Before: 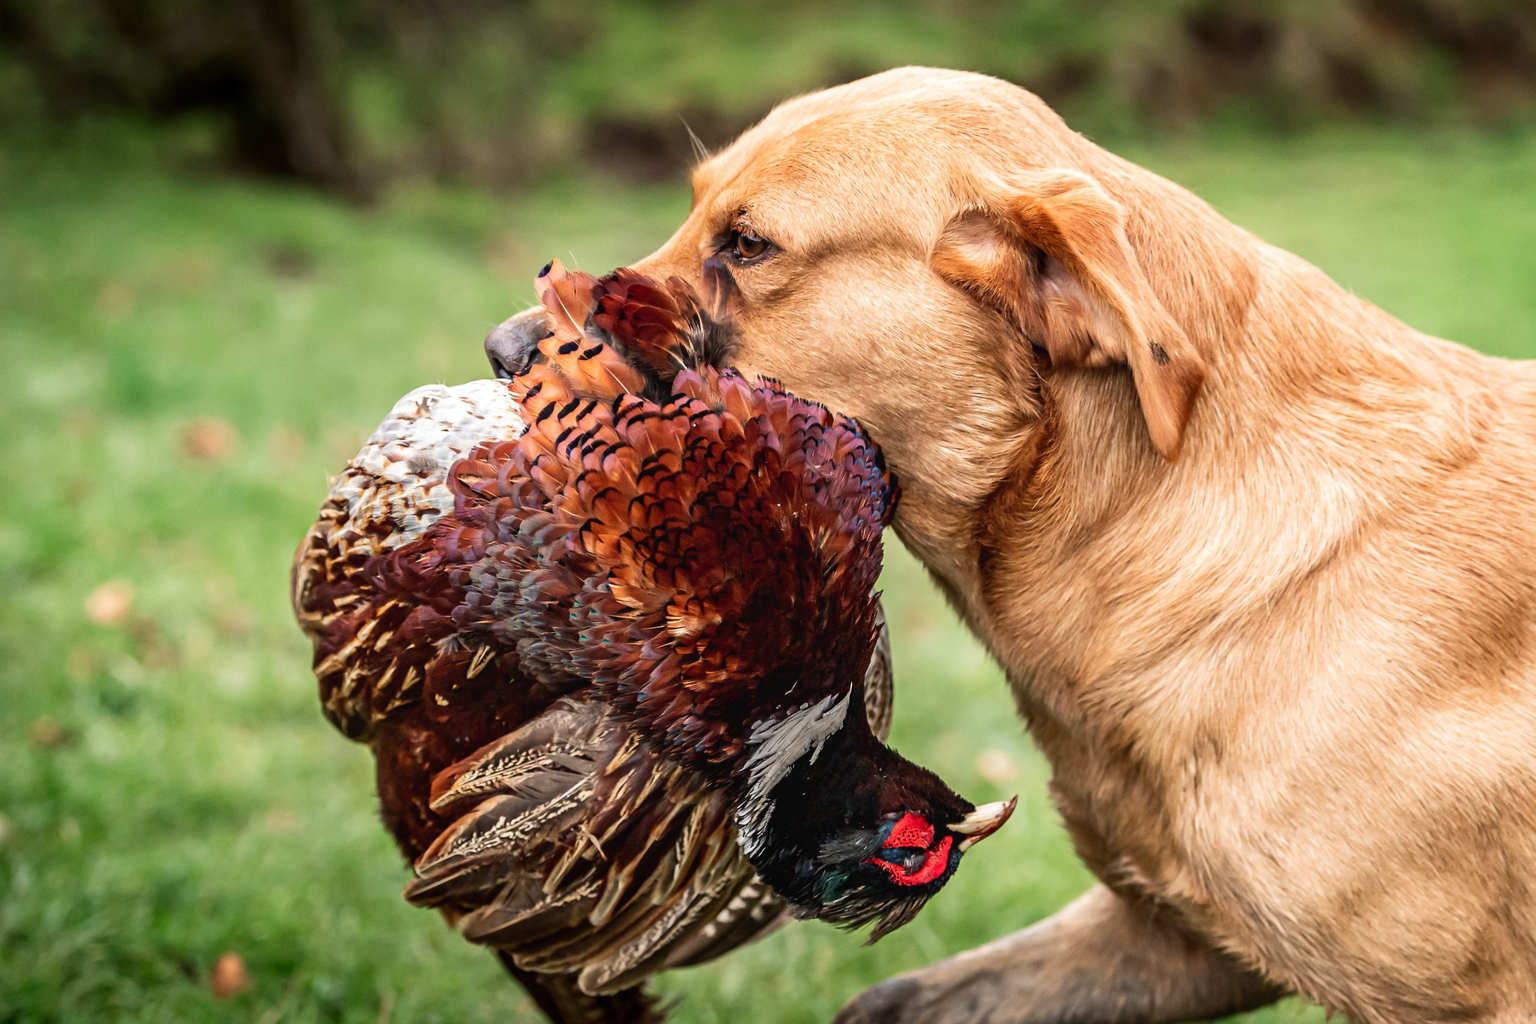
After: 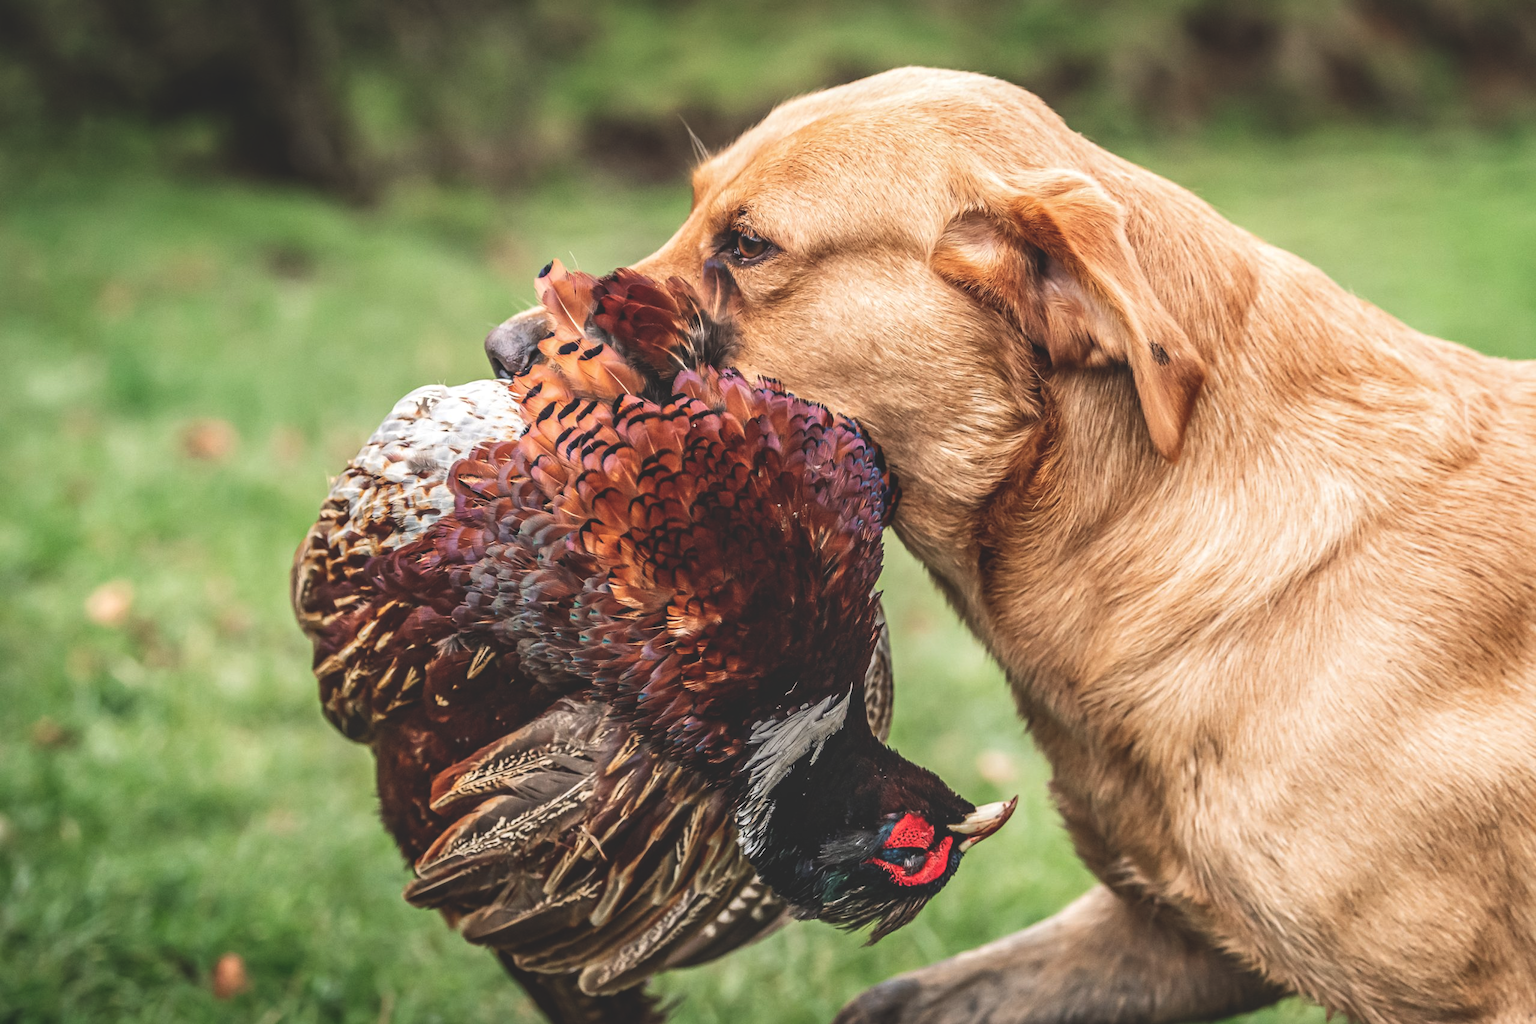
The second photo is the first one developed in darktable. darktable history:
local contrast: on, module defaults
exposure: black level correction -0.026, exposure -0.121 EV, compensate exposure bias true, compensate highlight preservation false
